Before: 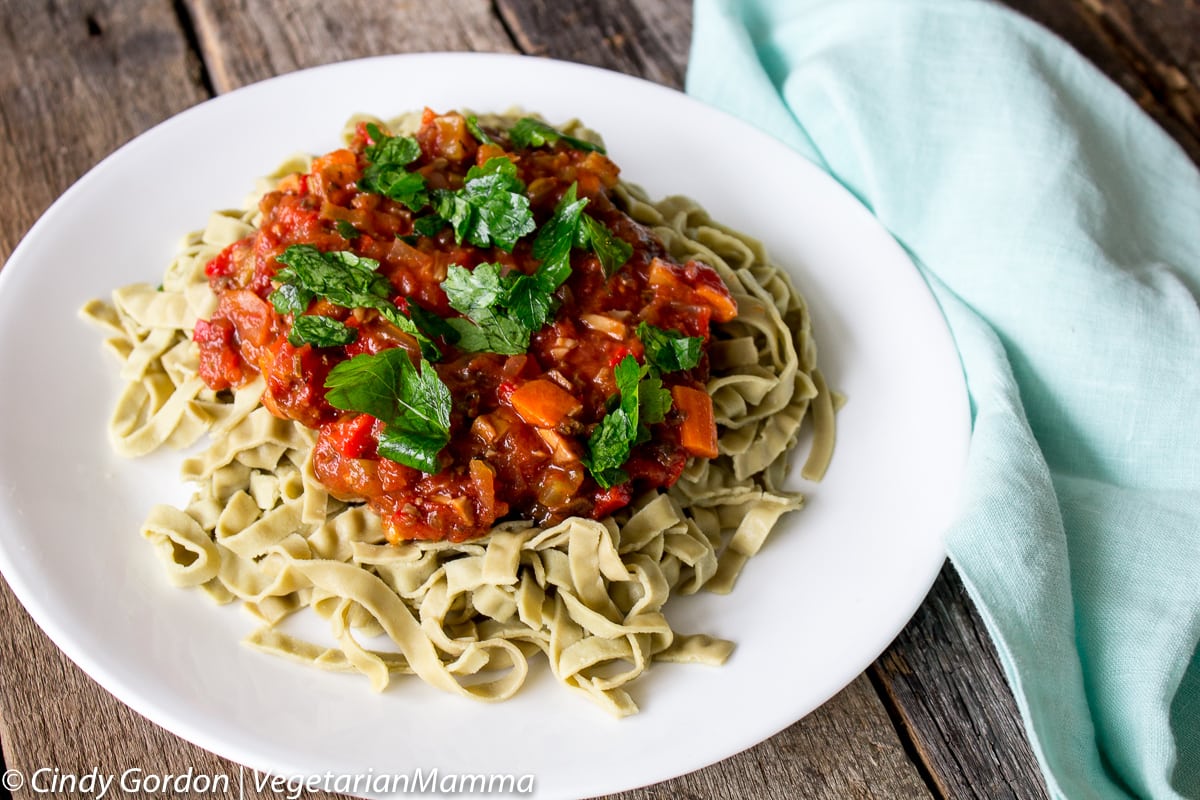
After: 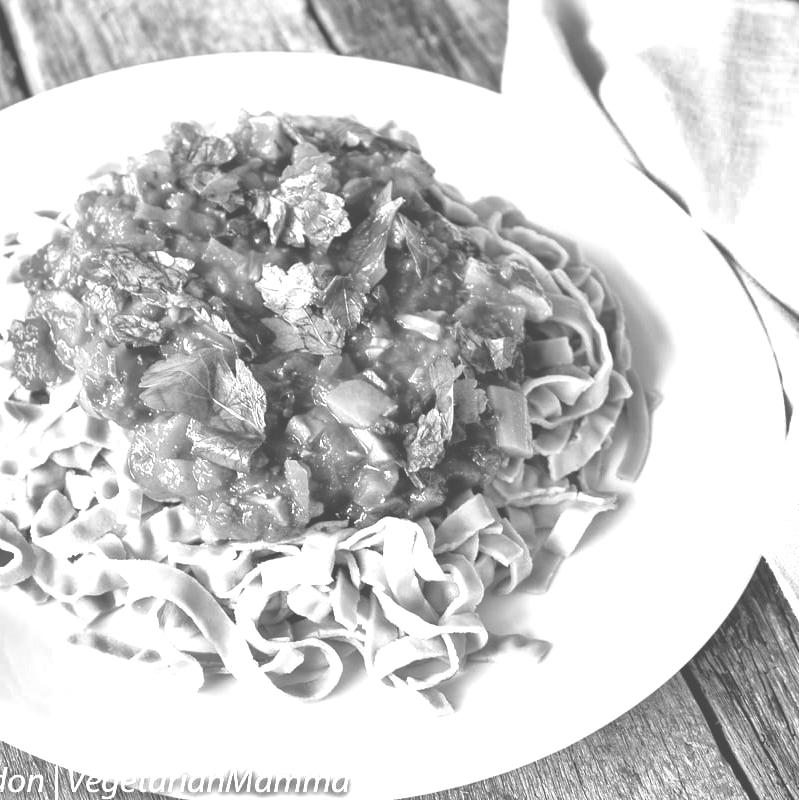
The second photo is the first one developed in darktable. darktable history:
crop: left 15.419%, right 17.914%
monochrome: a 30.25, b 92.03
shadows and highlights: shadows 20.91, highlights -82.73, soften with gaussian
colorize: hue 36°, source mix 100%
